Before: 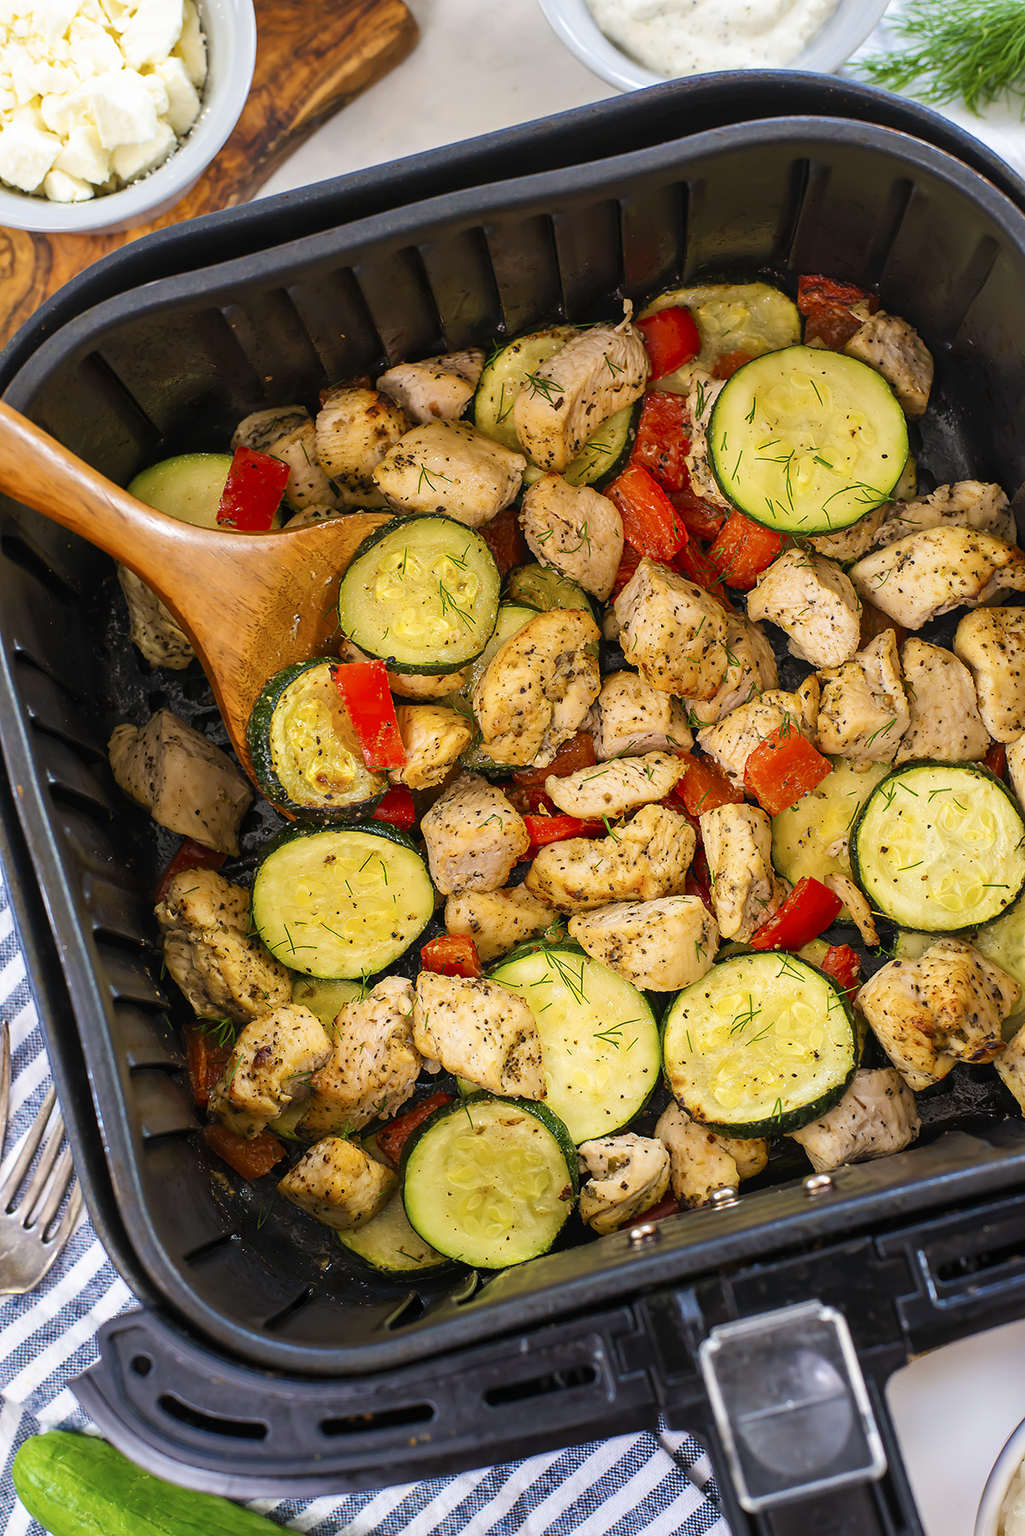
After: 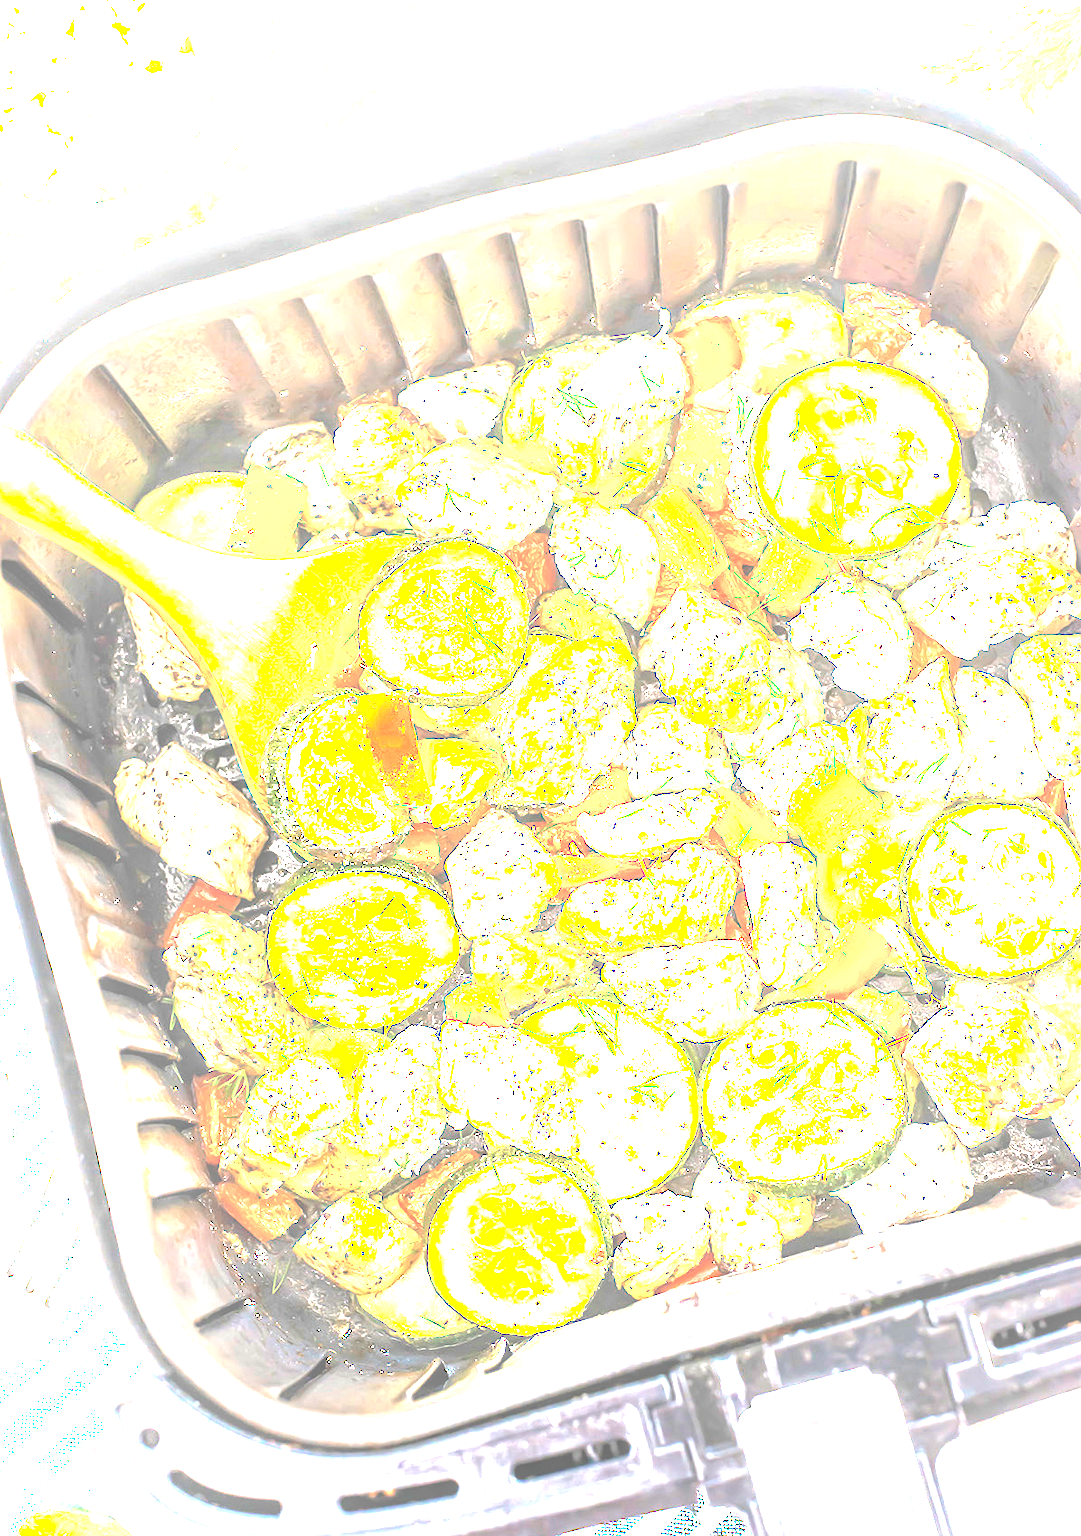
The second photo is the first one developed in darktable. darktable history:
local contrast: on, module defaults
crop: top 0.448%, right 0.264%, bottom 5.045%
exposure: black level correction 0, exposure 4 EV, compensate exposure bias true, compensate highlight preservation false
base curve: curves: ch0 [(0, 0) (0.564, 0.291) (0.802, 0.731) (1, 1)]
